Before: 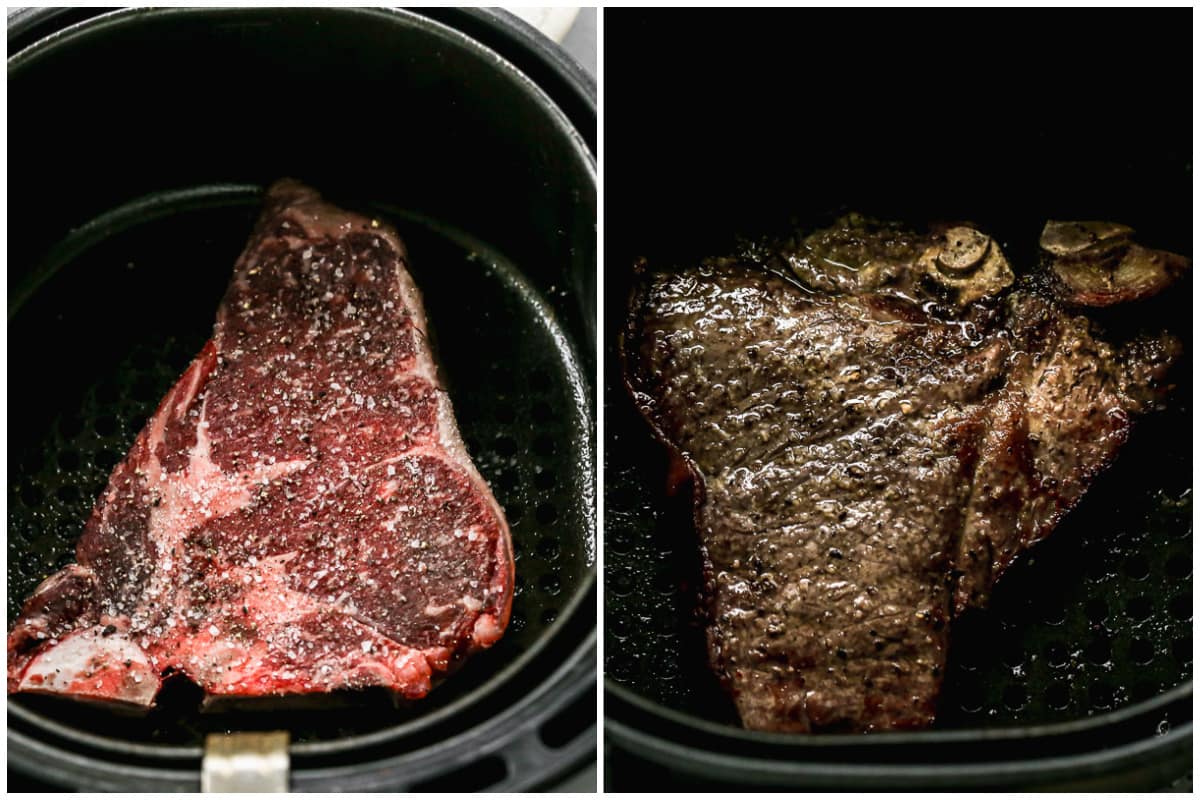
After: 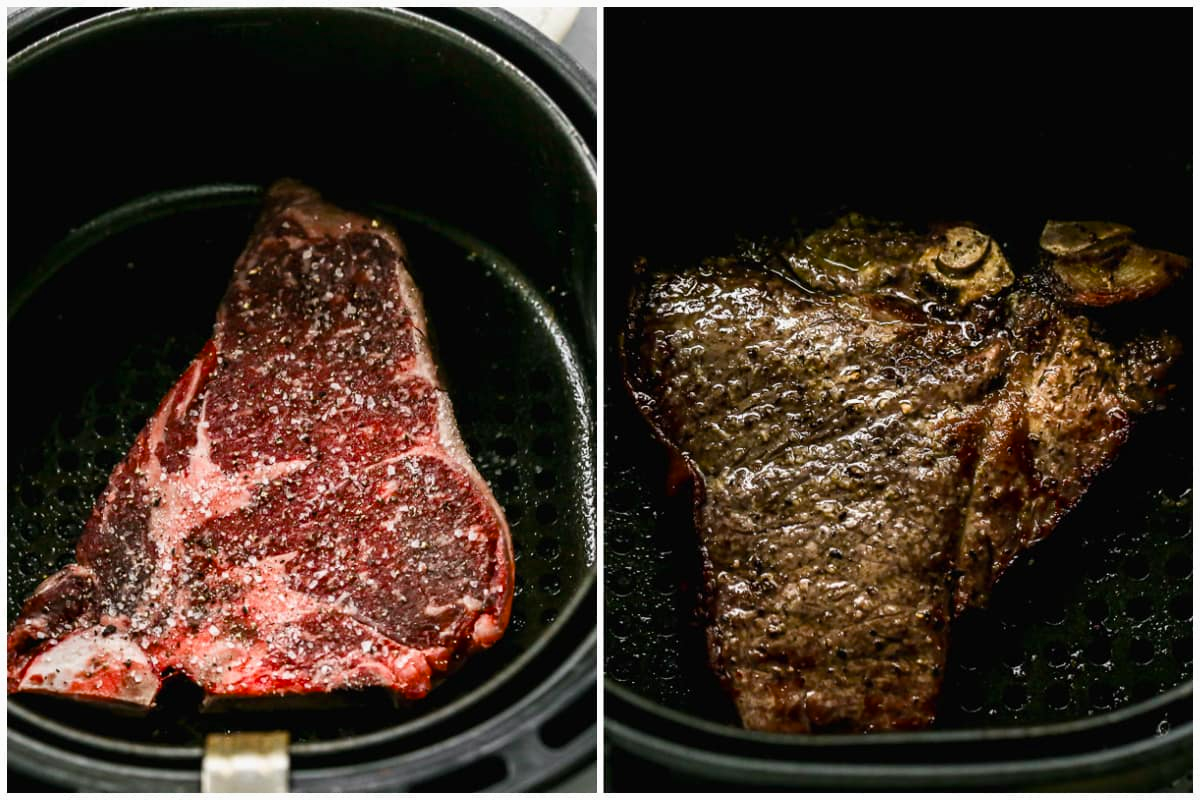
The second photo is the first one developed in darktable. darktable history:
white balance: emerald 1
color balance rgb: linear chroma grading › shadows -8%, linear chroma grading › global chroma 10%, perceptual saturation grading › global saturation 2%, perceptual saturation grading › highlights -2%, perceptual saturation grading › mid-tones 4%, perceptual saturation grading › shadows 8%, perceptual brilliance grading › global brilliance 2%, perceptual brilliance grading › highlights -4%, global vibrance 16%, saturation formula JzAzBz (2021)
